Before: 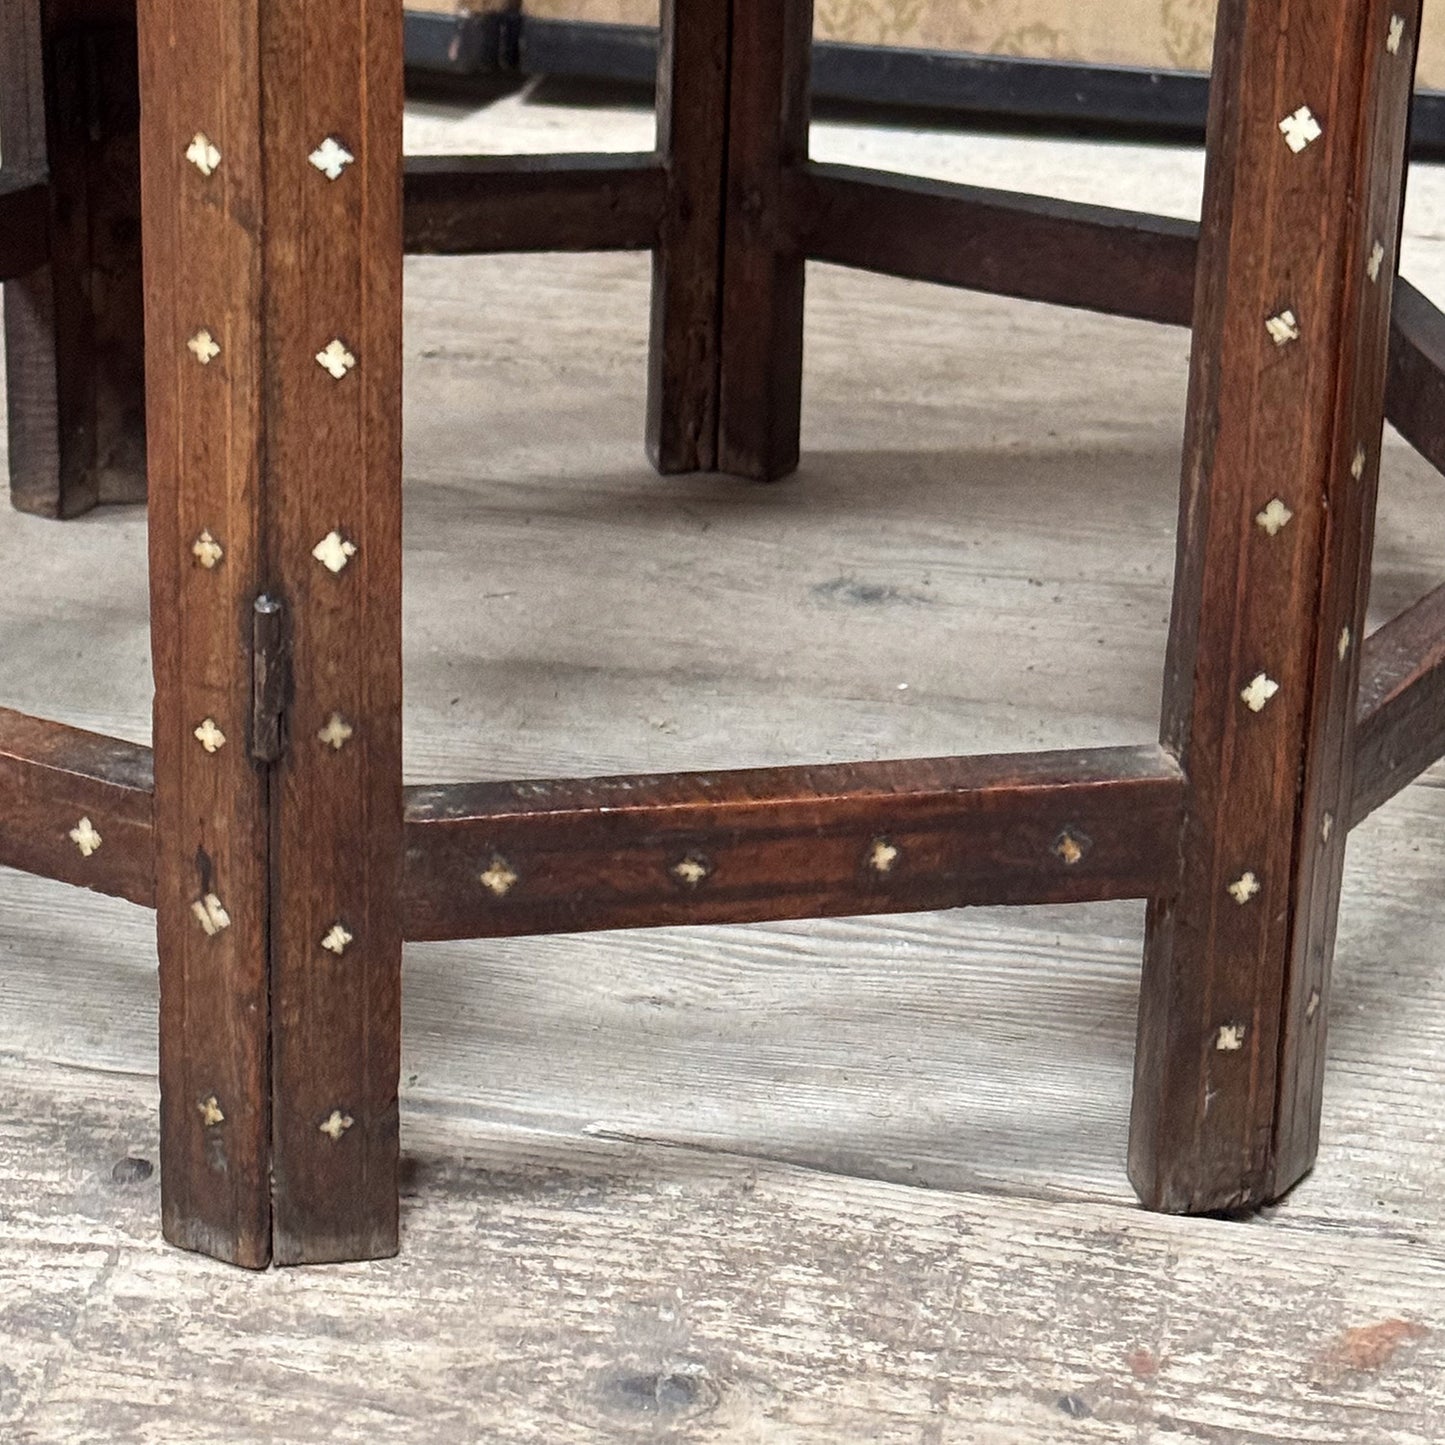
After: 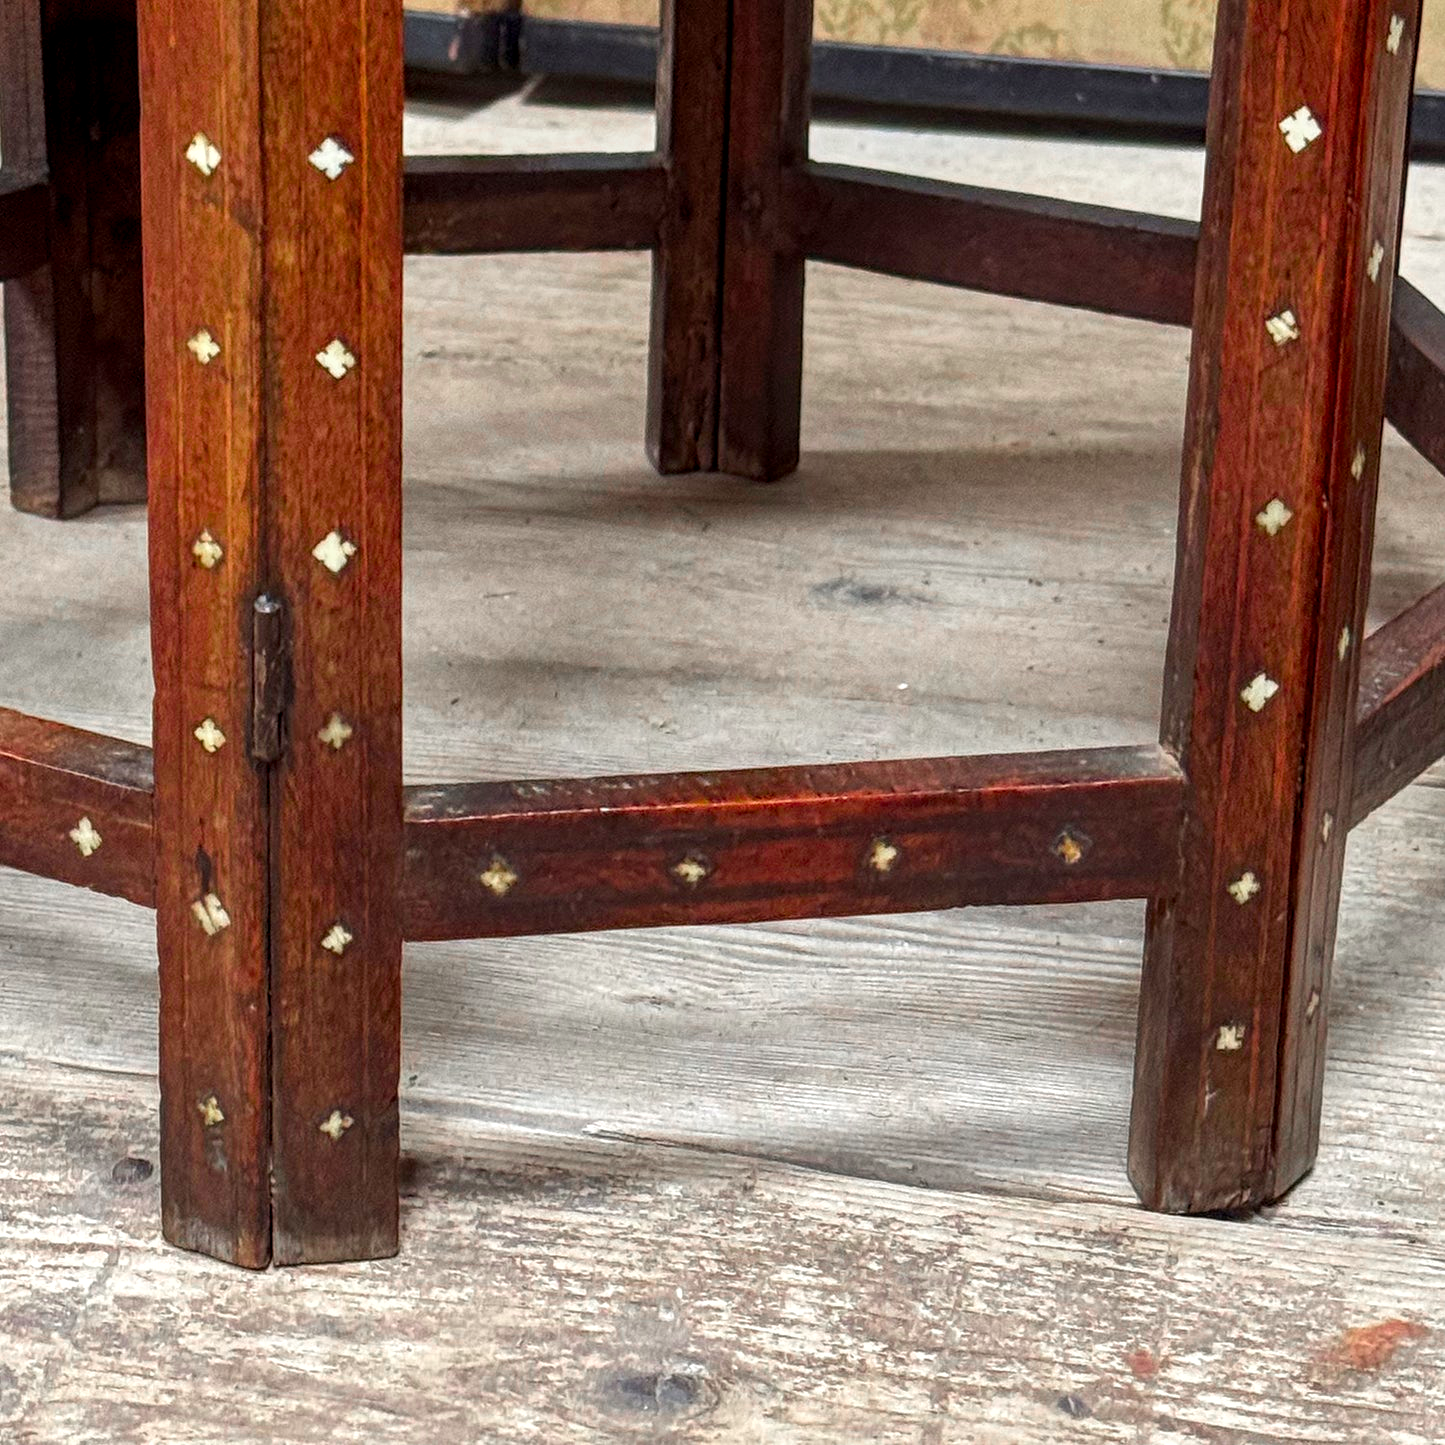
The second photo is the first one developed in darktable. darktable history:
local contrast: detail 130%
color balance rgb: linear chroma grading › global chroma 15%, perceptual saturation grading › global saturation 30%
color zones: curves: ch0 [(0, 0.466) (0.128, 0.466) (0.25, 0.5) (0.375, 0.456) (0.5, 0.5) (0.625, 0.5) (0.737, 0.652) (0.875, 0.5)]; ch1 [(0, 0.603) (0.125, 0.618) (0.261, 0.348) (0.372, 0.353) (0.497, 0.363) (0.611, 0.45) (0.731, 0.427) (0.875, 0.518) (0.998, 0.652)]; ch2 [(0, 0.559) (0.125, 0.451) (0.253, 0.564) (0.37, 0.578) (0.5, 0.466) (0.625, 0.471) (0.731, 0.471) (0.88, 0.485)]
